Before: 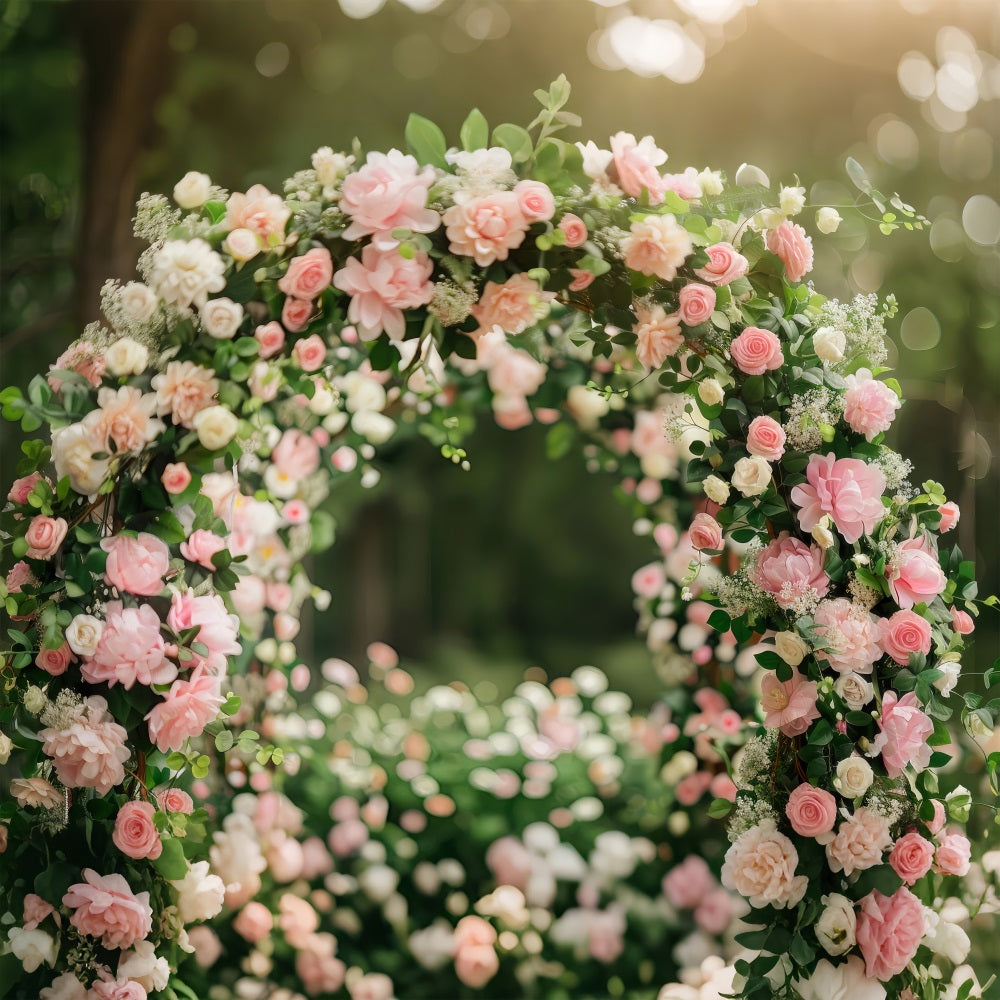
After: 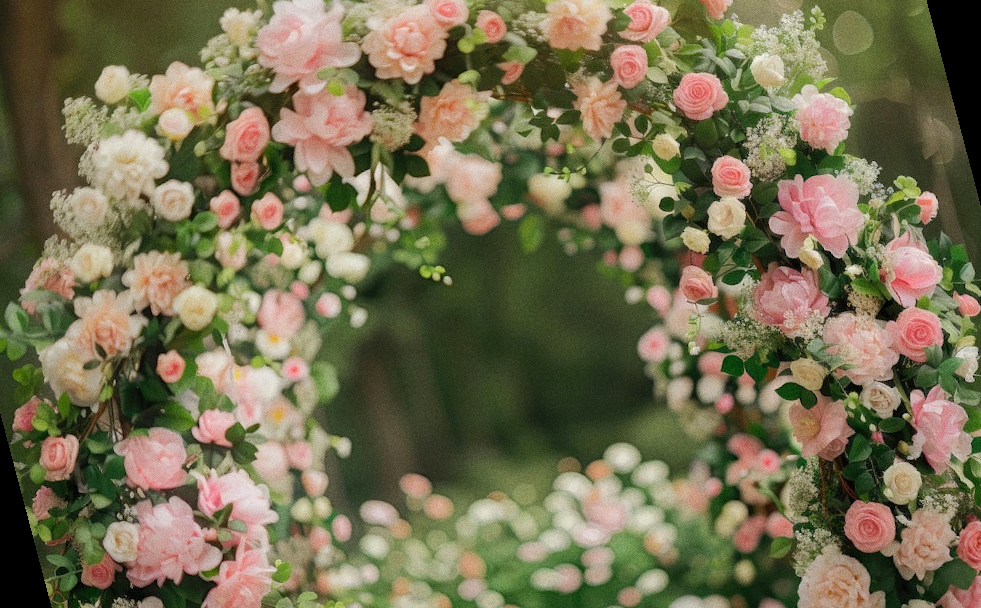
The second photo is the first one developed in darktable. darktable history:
rotate and perspective: rotation -14.8°, crop left 0.1, crop right 0.903, crop top 0.25, crop bottom 0.748
shadows and highlights: on, module defaults
grain: coarseness 22.88 ISO
